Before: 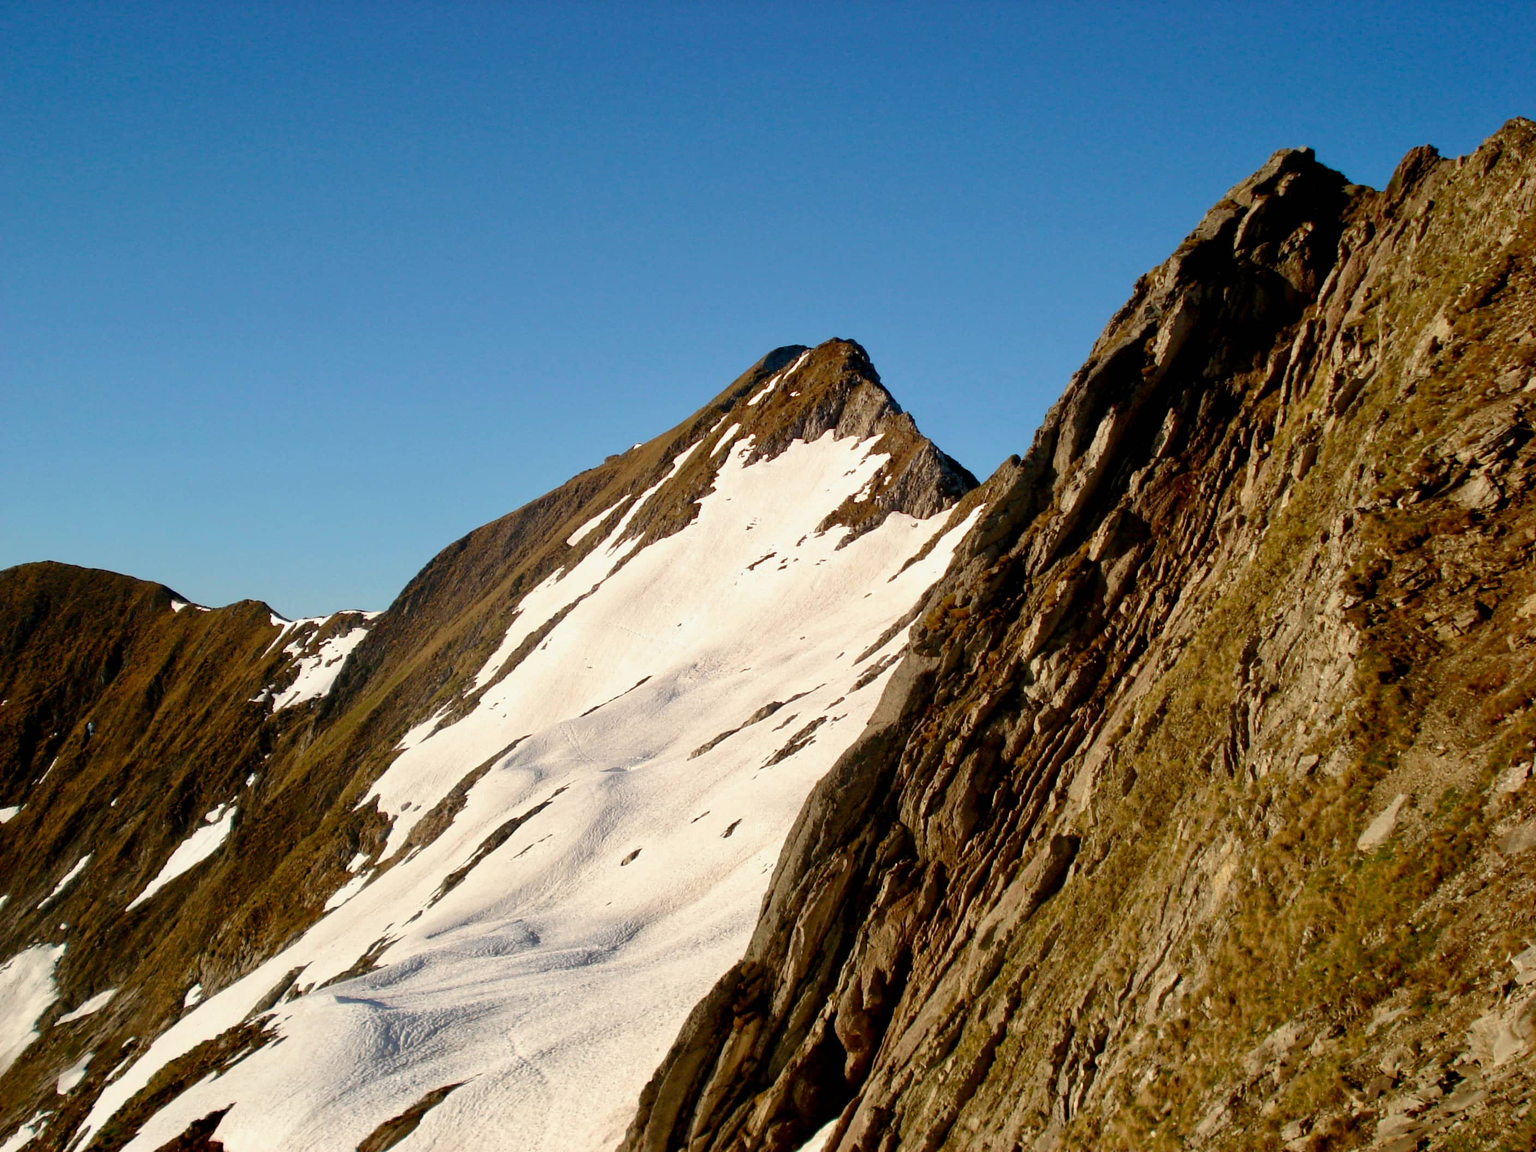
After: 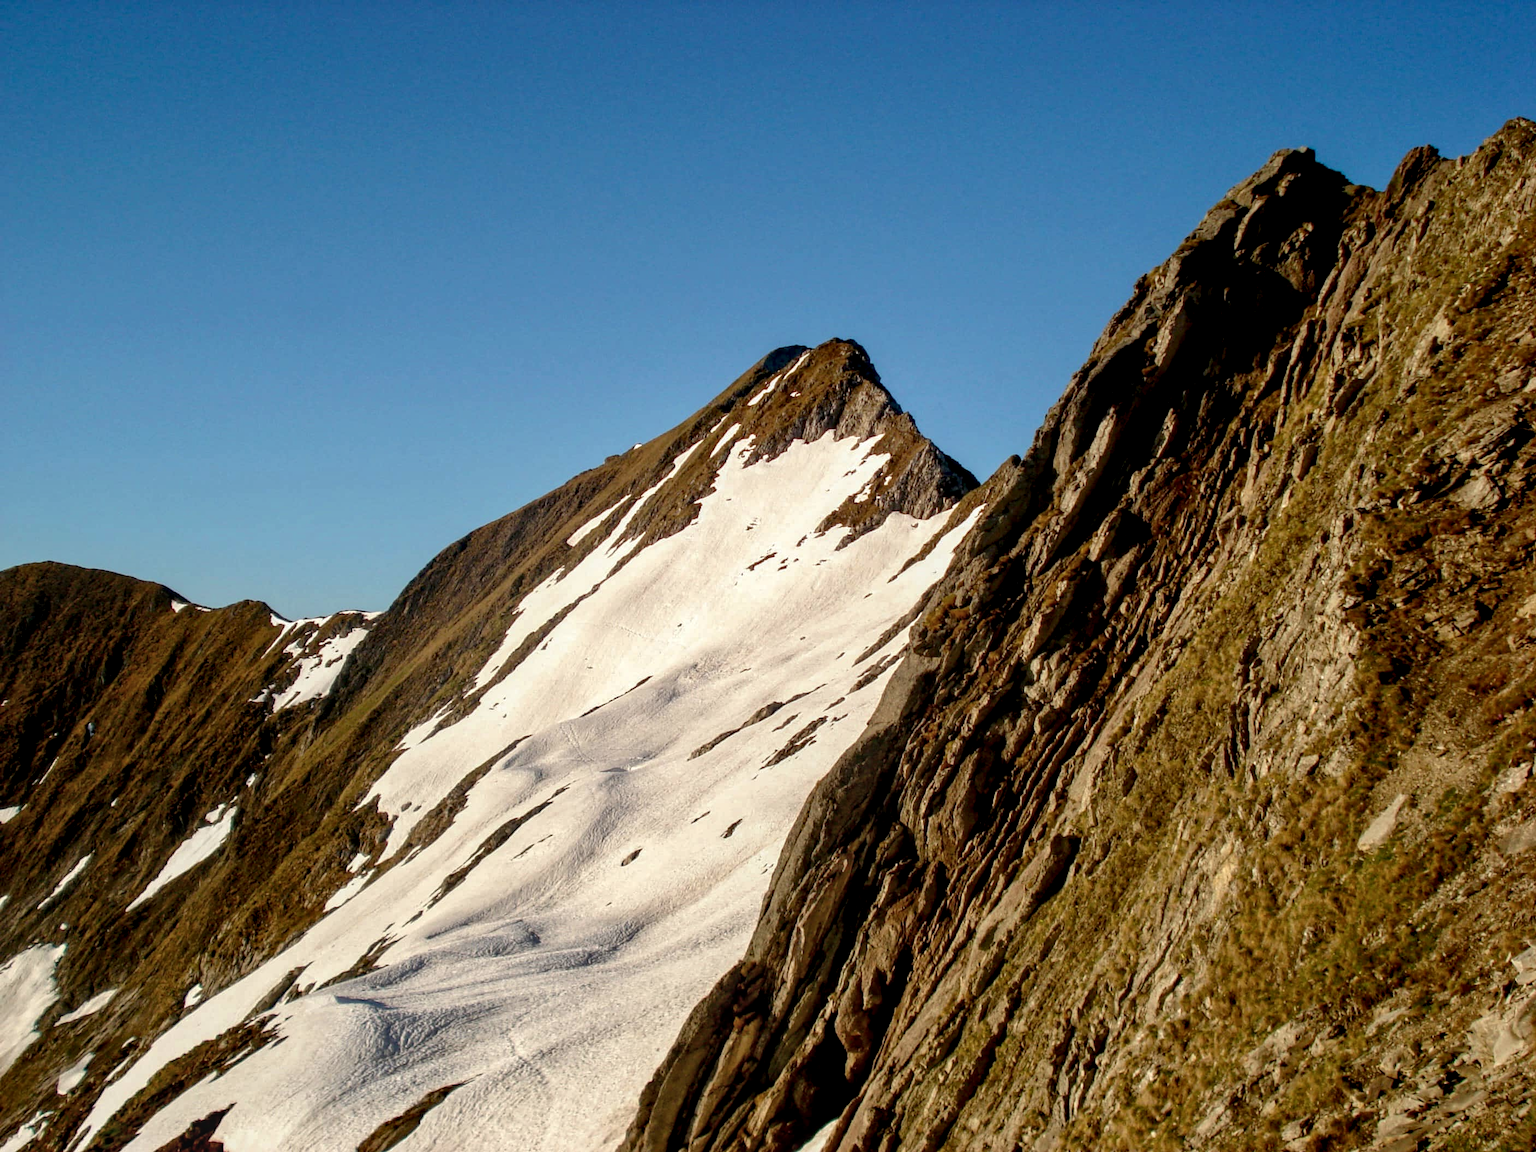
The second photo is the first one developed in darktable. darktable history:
color balance rgb: global vibrance 0.5%
base curve: curves: ch0 [(0, 0) (0.74, 0.67) (1, 1)]
local contrast: detail 140%
